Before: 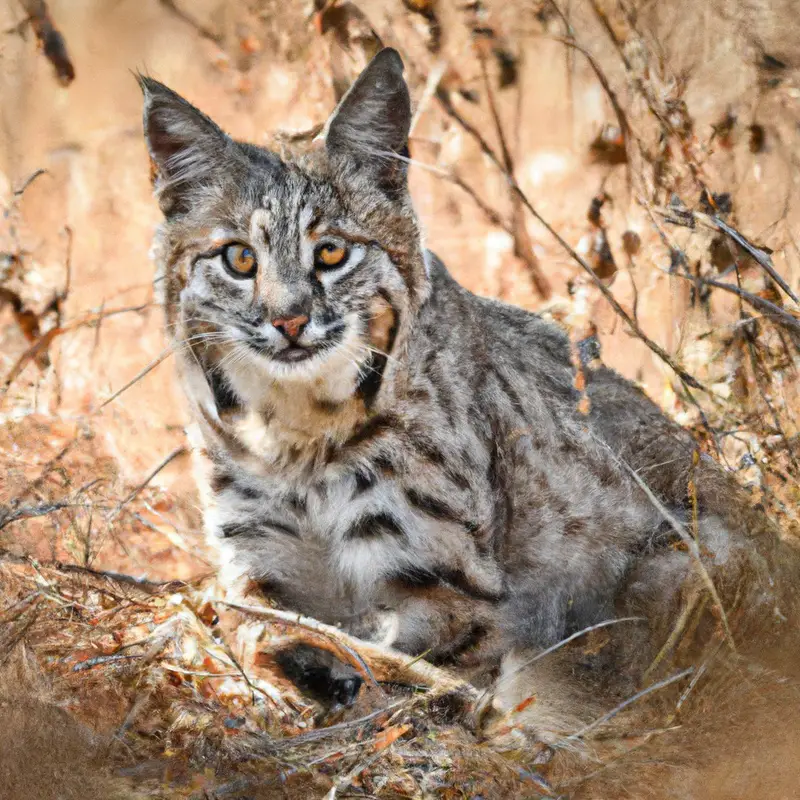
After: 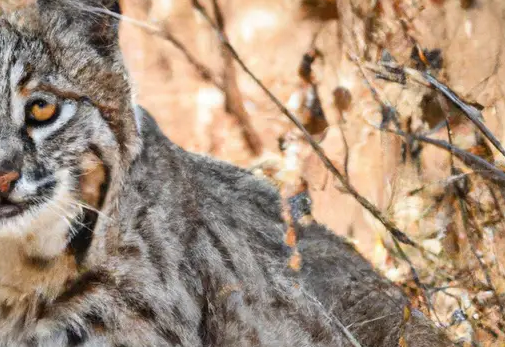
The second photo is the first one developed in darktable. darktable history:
crop: left 36.234%, top 18.043%, right 0.61%, bottom 38.519%
